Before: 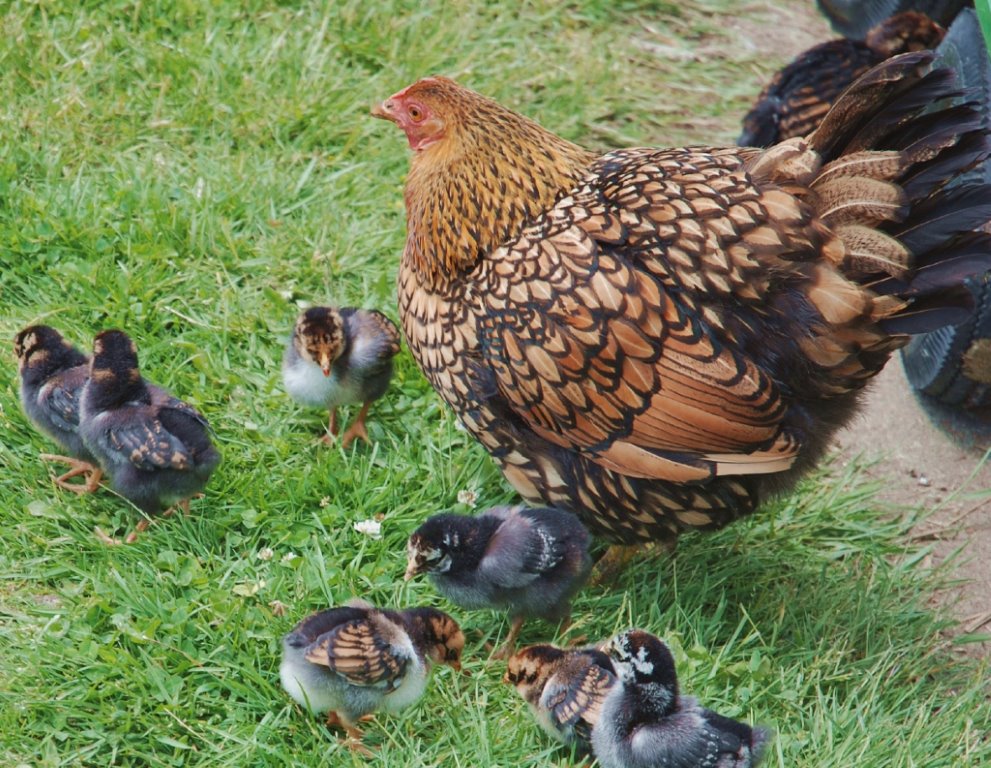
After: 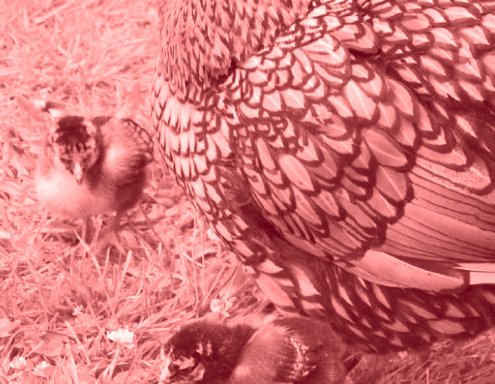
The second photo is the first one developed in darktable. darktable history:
colorize: saturation 60%, source mix 100%
crop: left 25%, top 25%, right 25%, bottom 25%
